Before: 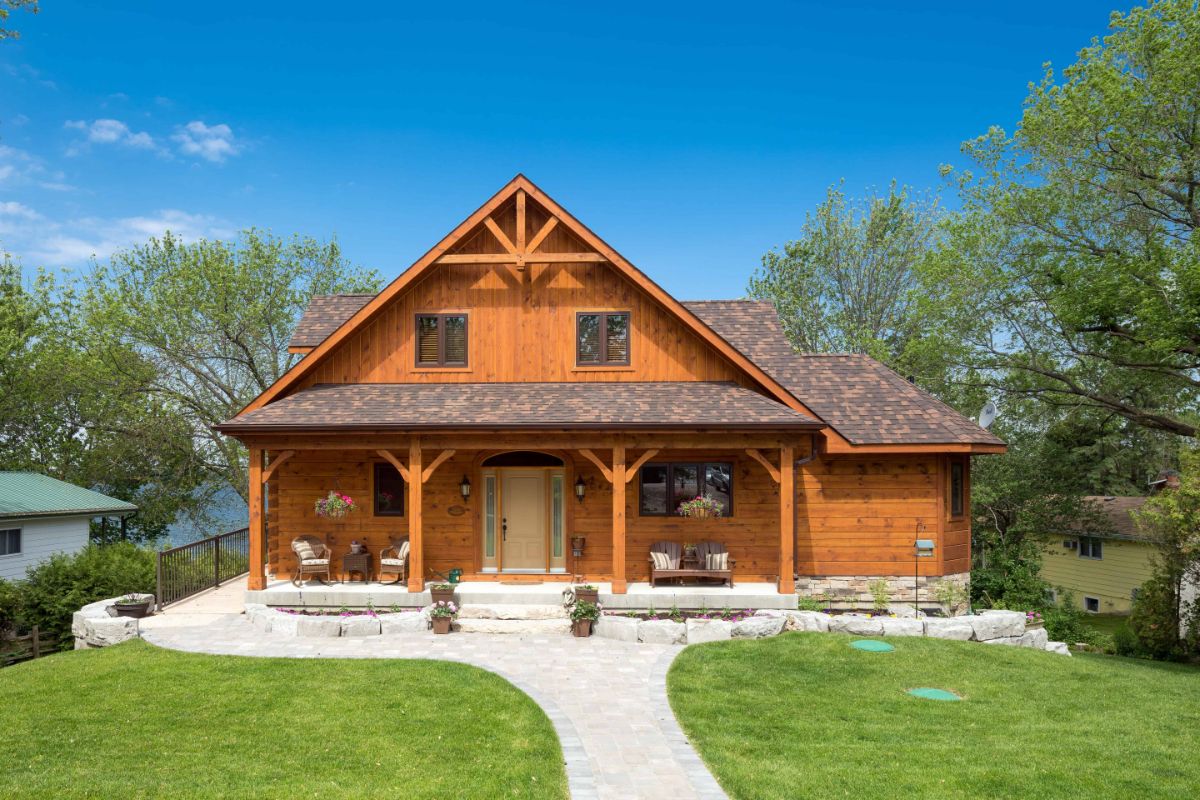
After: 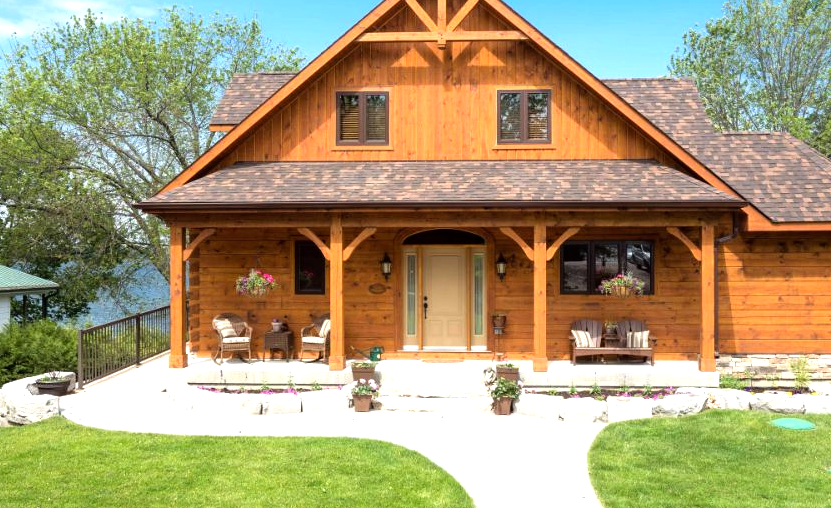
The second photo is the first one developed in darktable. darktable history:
crop: left 6.598%, top 27.866%, right 24.132%, bottom 8.545%
tone equalizer: -8 EV -0.718 EV, -7 EV -0.72 EV, -6 EV -0.623 EV, -5 EV -0.423 EV, -3 EV 0.375 EV, -2 EV 0.6 EV, -1 EV 0.695 EV, +0 EV 0.772 EV
